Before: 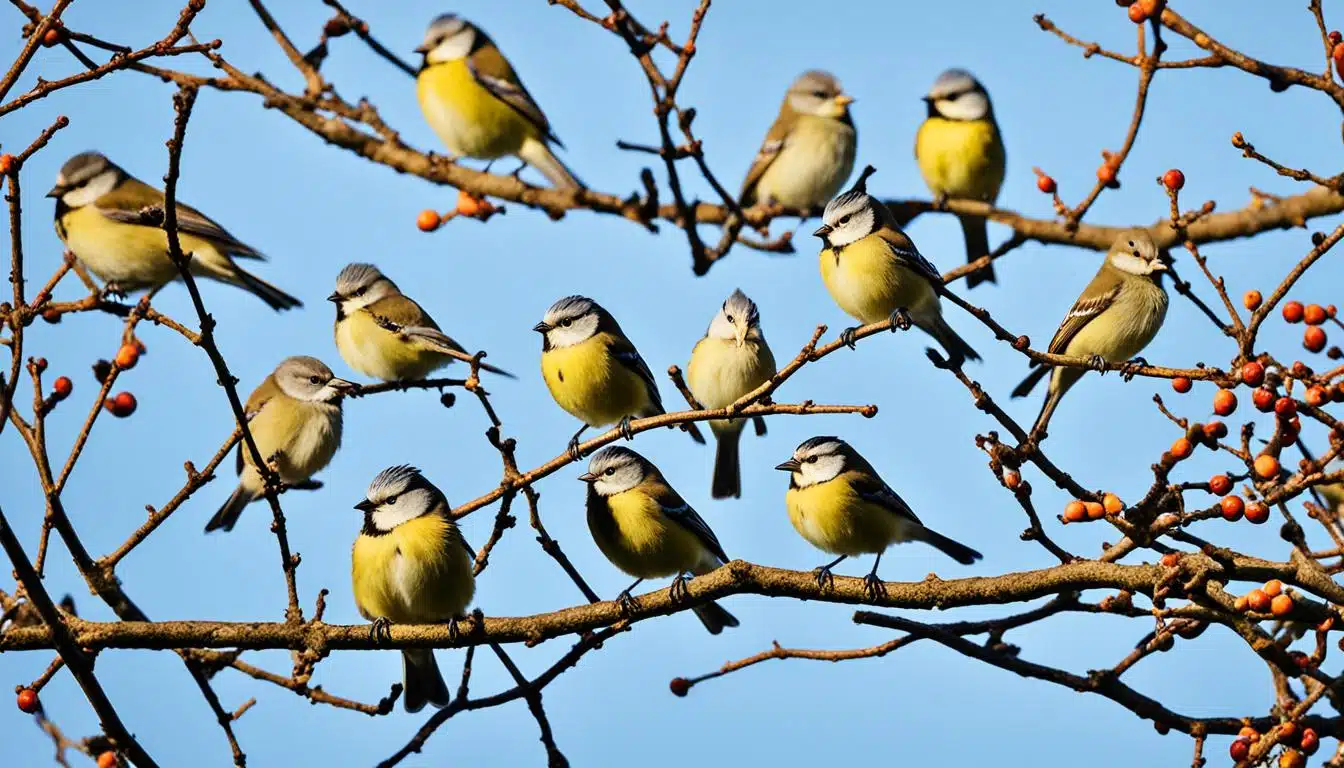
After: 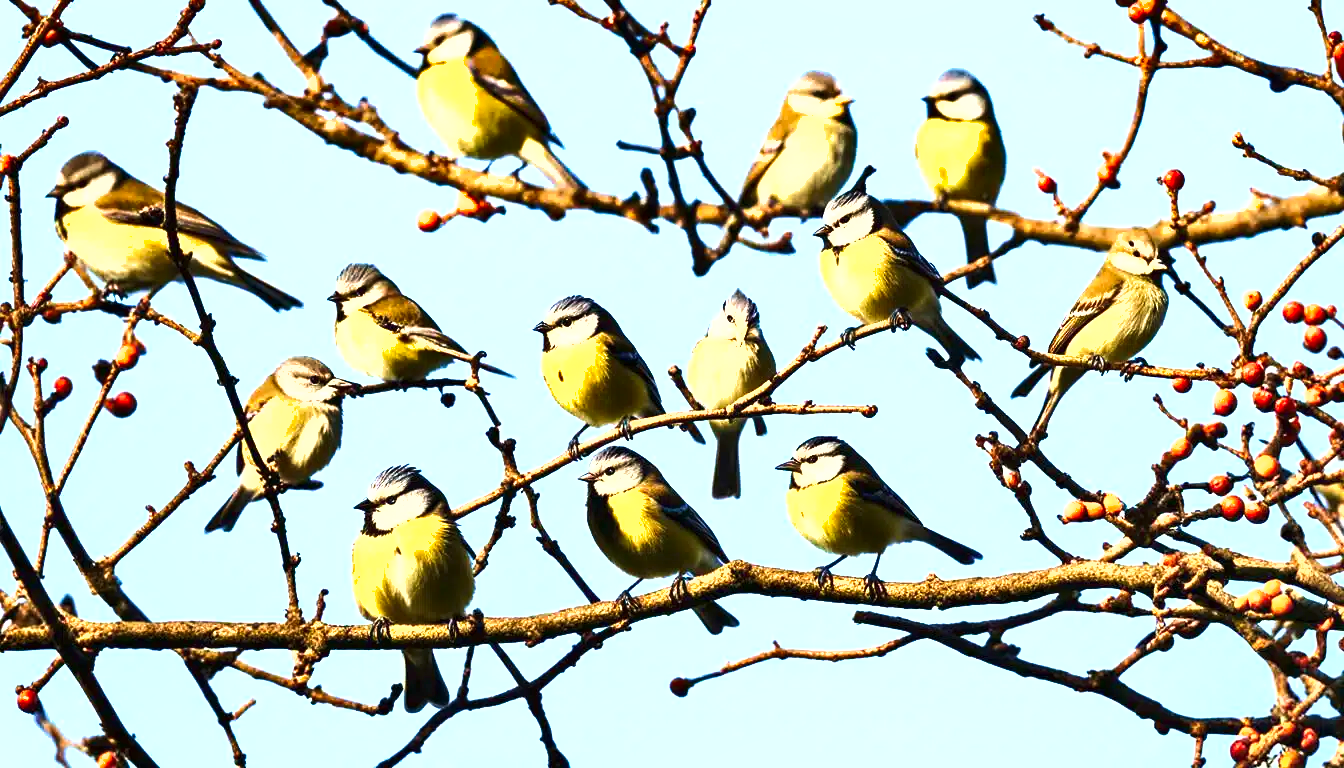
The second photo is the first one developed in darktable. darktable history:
shadows and highlights: low approximation 0.01, soften with gaussian
velvia: on, module defaults
exposure: black level correction 0, exposure 1.4 EV, compensate highlight preservation false
